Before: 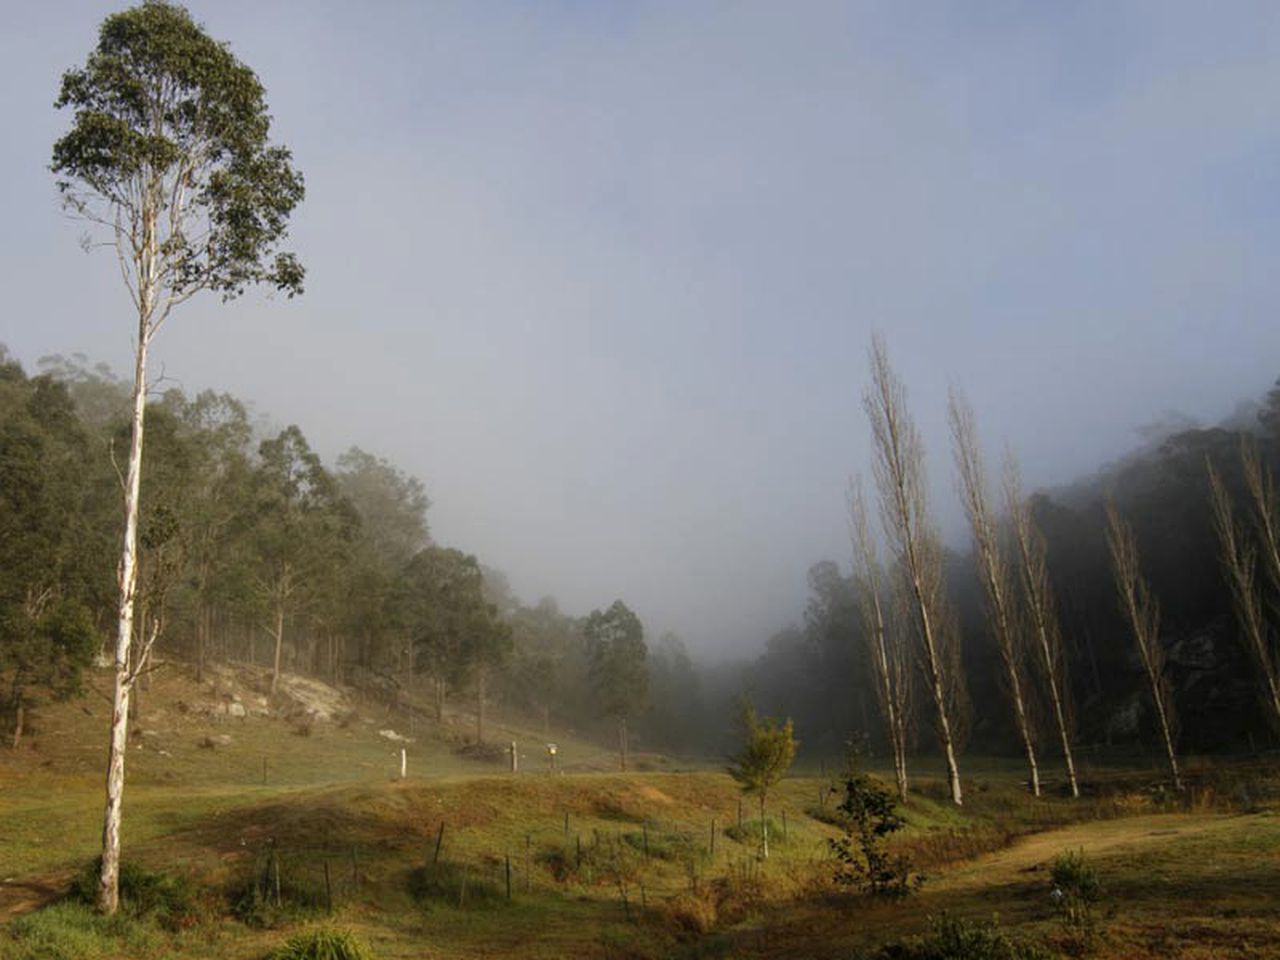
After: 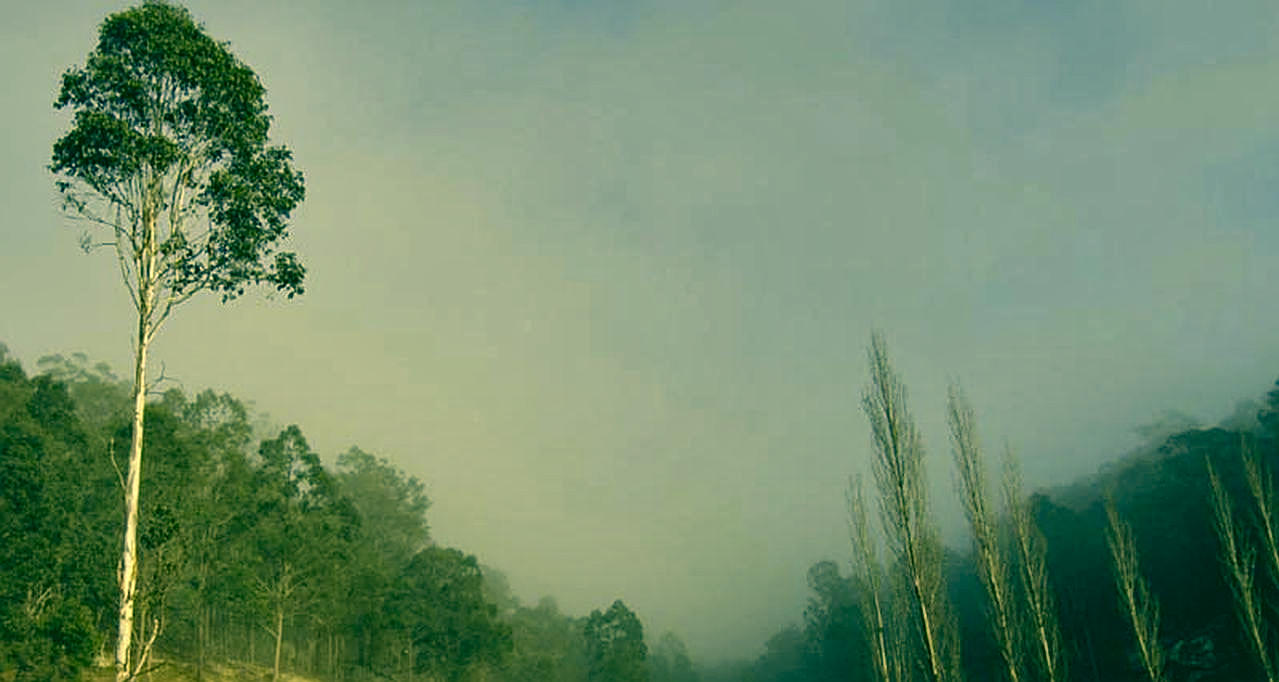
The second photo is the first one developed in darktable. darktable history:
crop: right 0%, bottom 28.908%
local contrast: mode bilateral grid, contrast 20, coarseness 50, detail 120%, midtone range 0.2
haze removal: compatibility mode true, adaptive false
shadows and highlights: shadows 48.96, highlights -42.6, soften with gaussian
color correction: highlights a* 1.83, highlights b* 34.34, shadows a* -36.68, shadows b* -5.7
sharpen: on, module defaults
